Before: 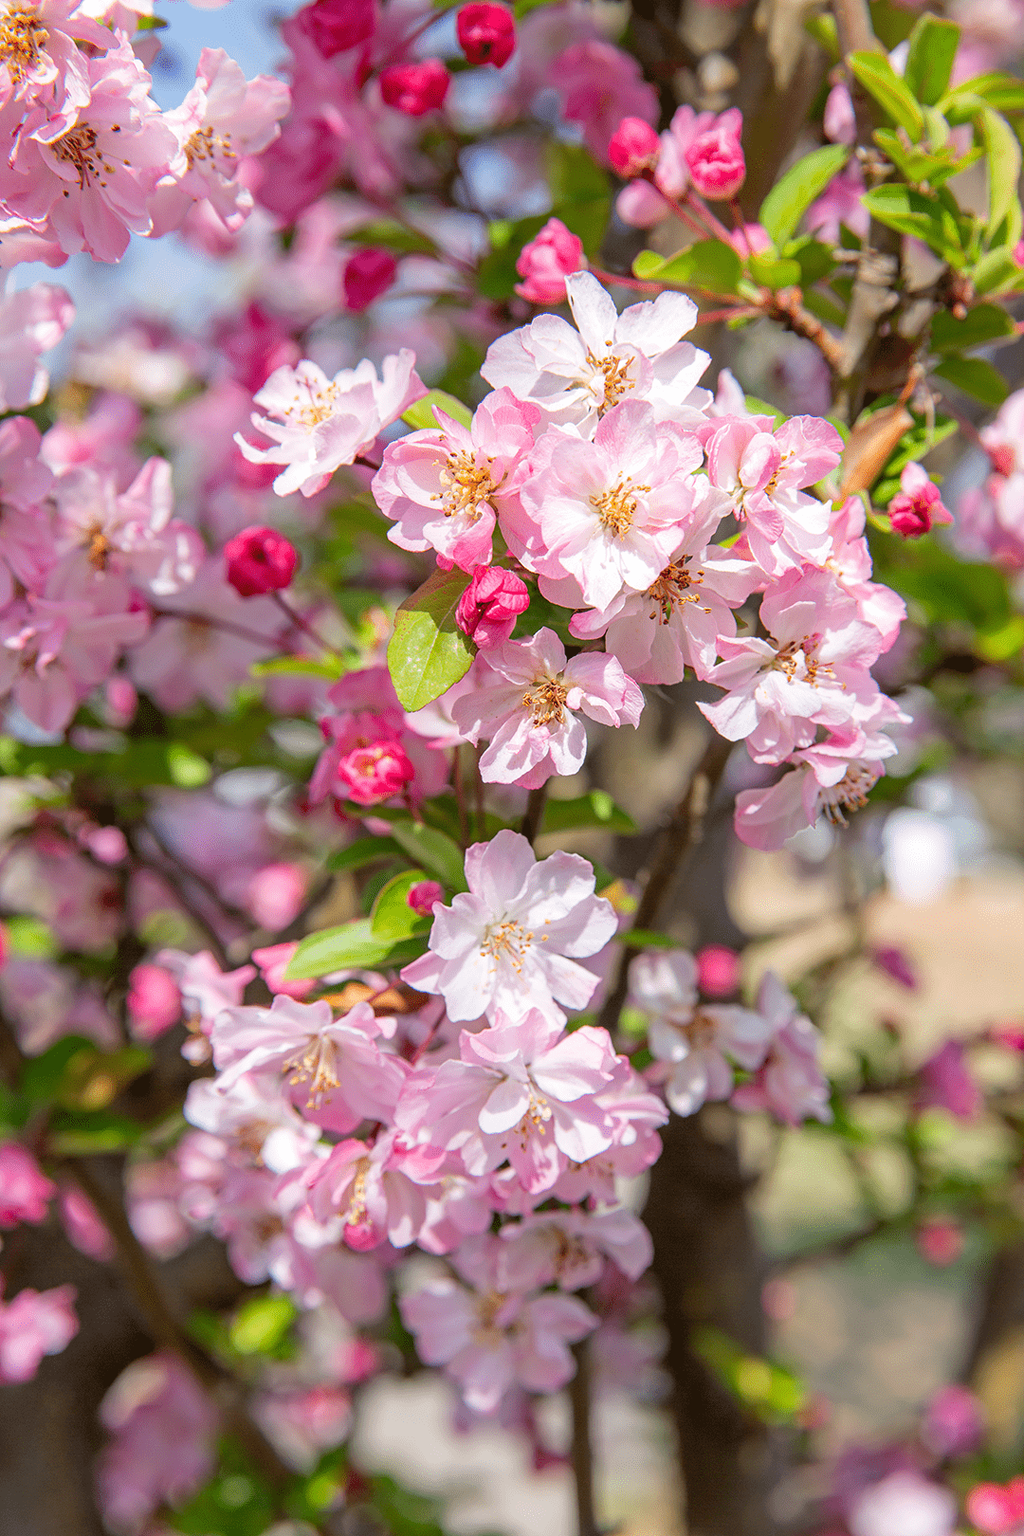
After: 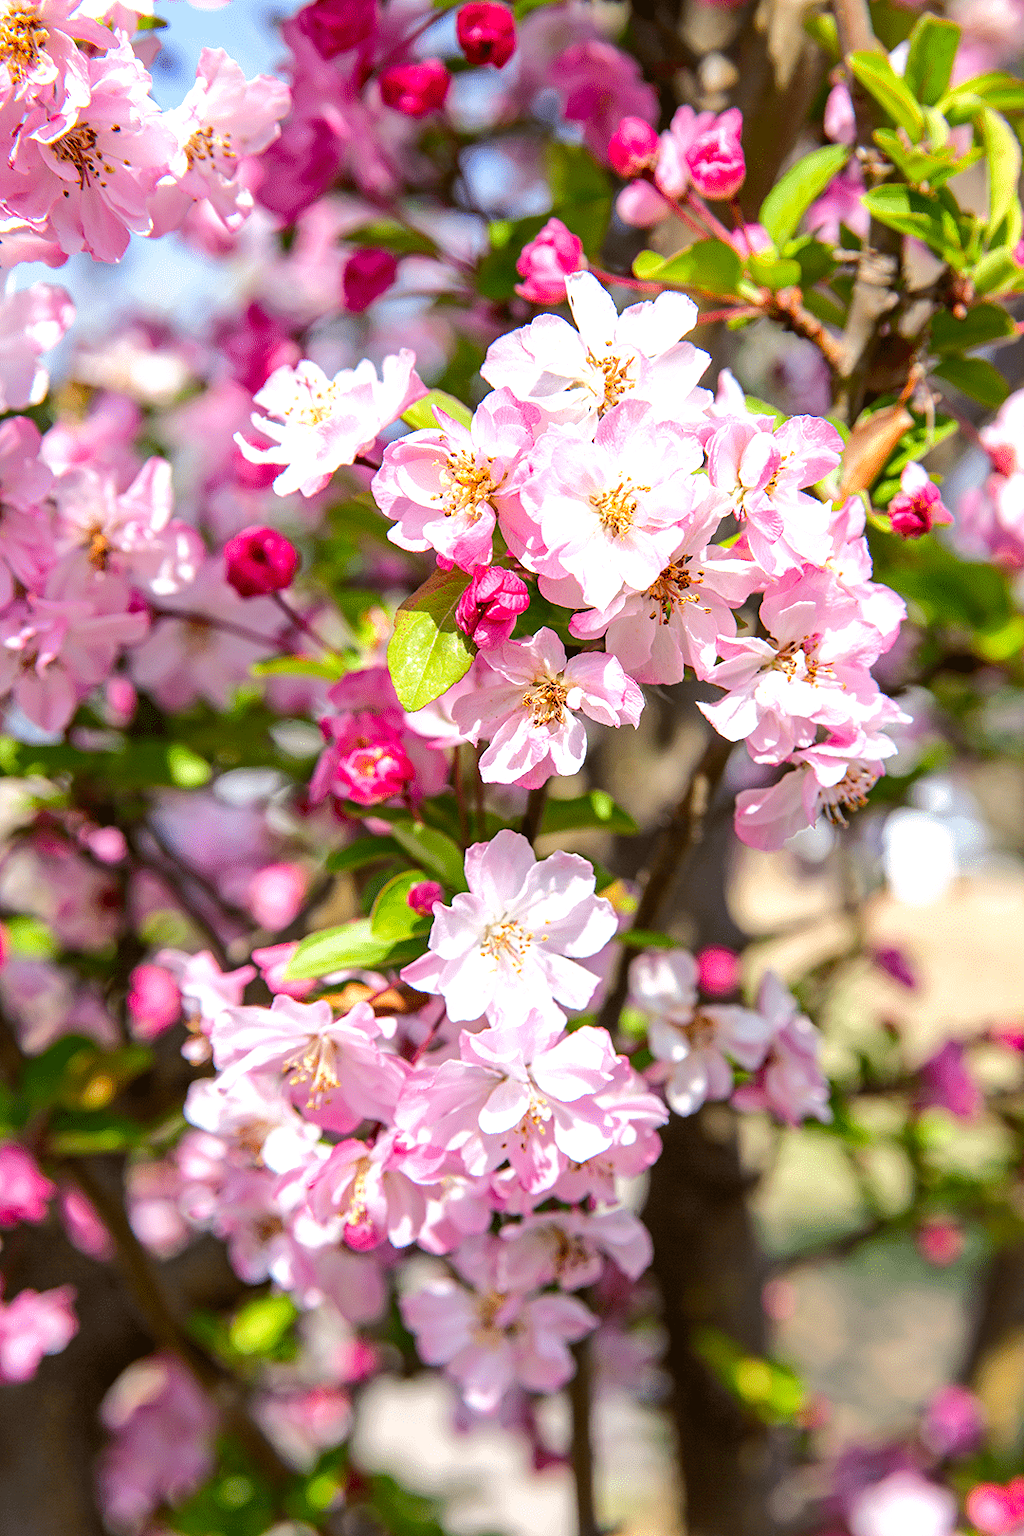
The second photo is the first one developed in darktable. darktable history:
shadows and highlights: shadows 25.55, highlights -24.05
color balance rgb: perceptual saturation grading › global saturation 20%, perceptual saturation grading › highlights -25.325%, perceptual saturation grading › shadows 24.933%, perceptual brilliance grading › highlights 17.595%, perceptual brilliance grading › mid-tones 30.681%, perceptual brilliance grading › shadows -31.637%, global vibrance 9.372%
